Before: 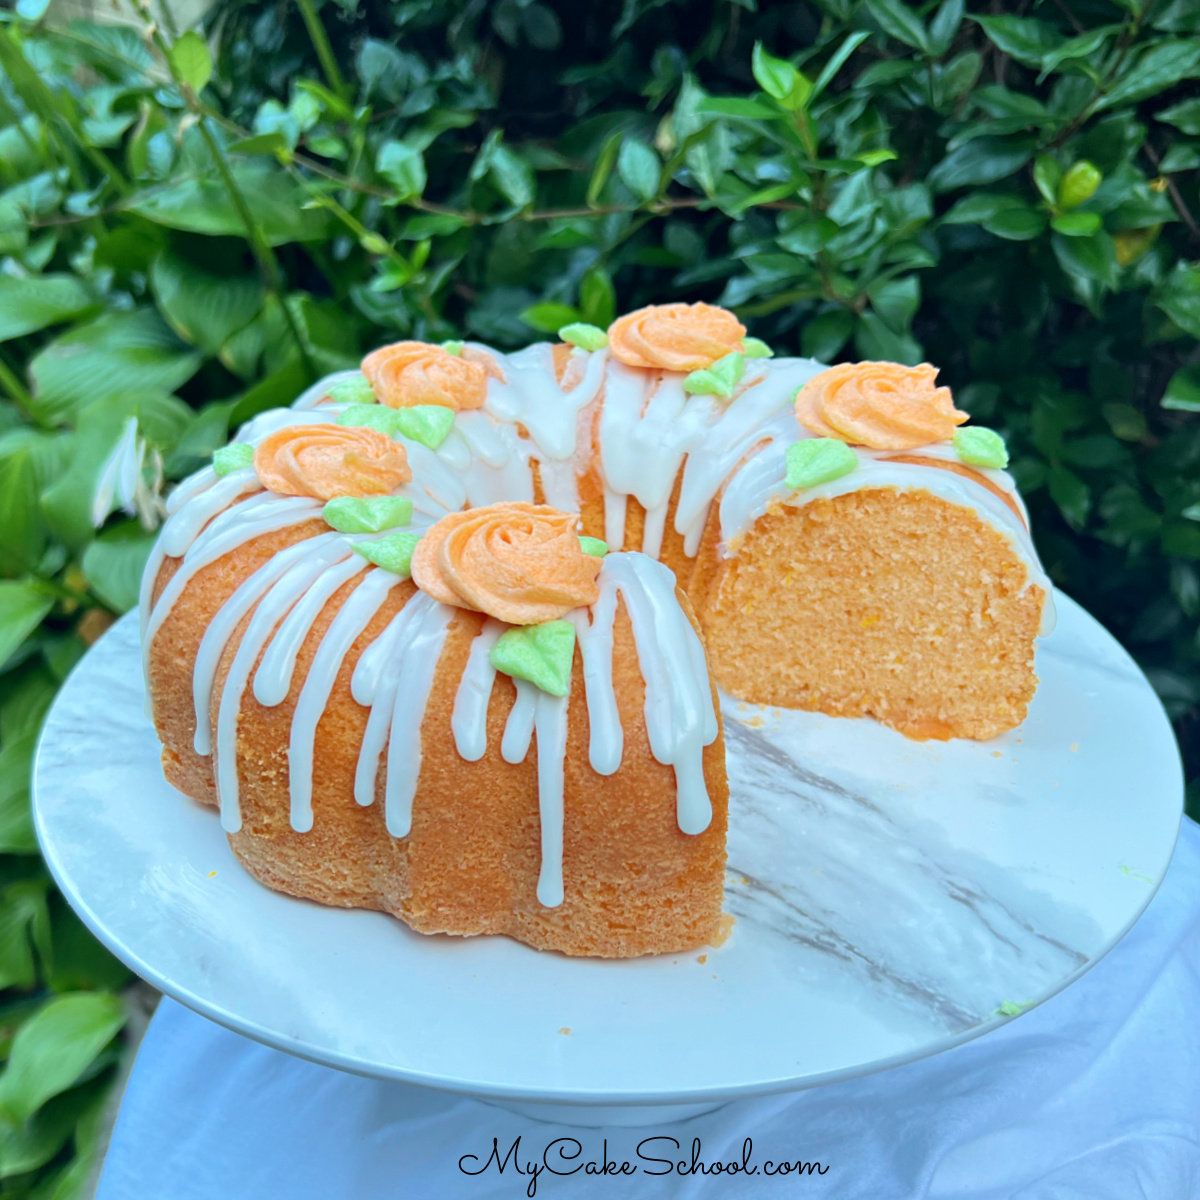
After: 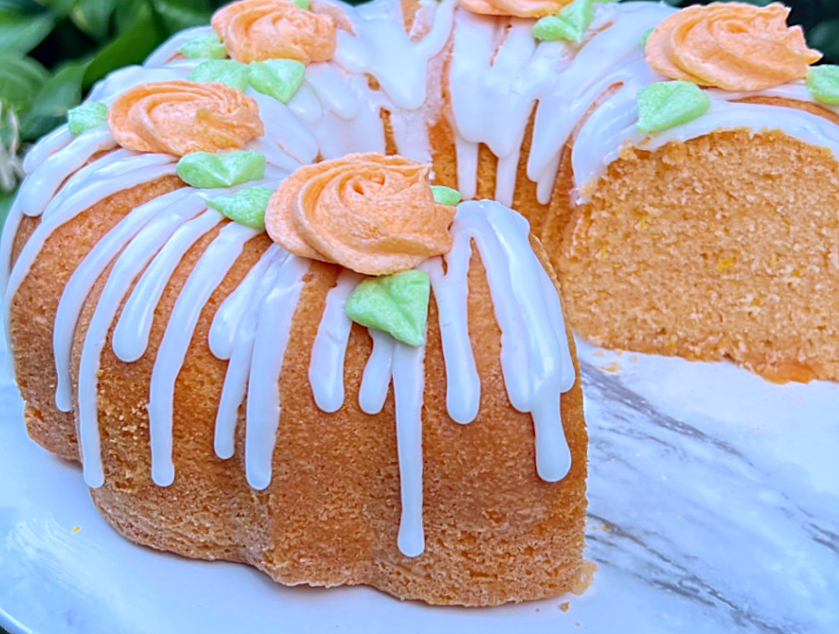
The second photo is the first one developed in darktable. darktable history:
local contrast: on, module defaults
exposure: exposure -0.177 EV
white balance: red 1.042, blue 1.17
rotate and perspective: rotation -1.32°, lens shift (horizontal) -0.031, crop left 0.015, crop right 0.985, crop top 0.047, crop bottom 0.982
crop: left 11.123%, top 27.61%, right 18.3%, bottom 17.034%
sharpen: on, module defaults
